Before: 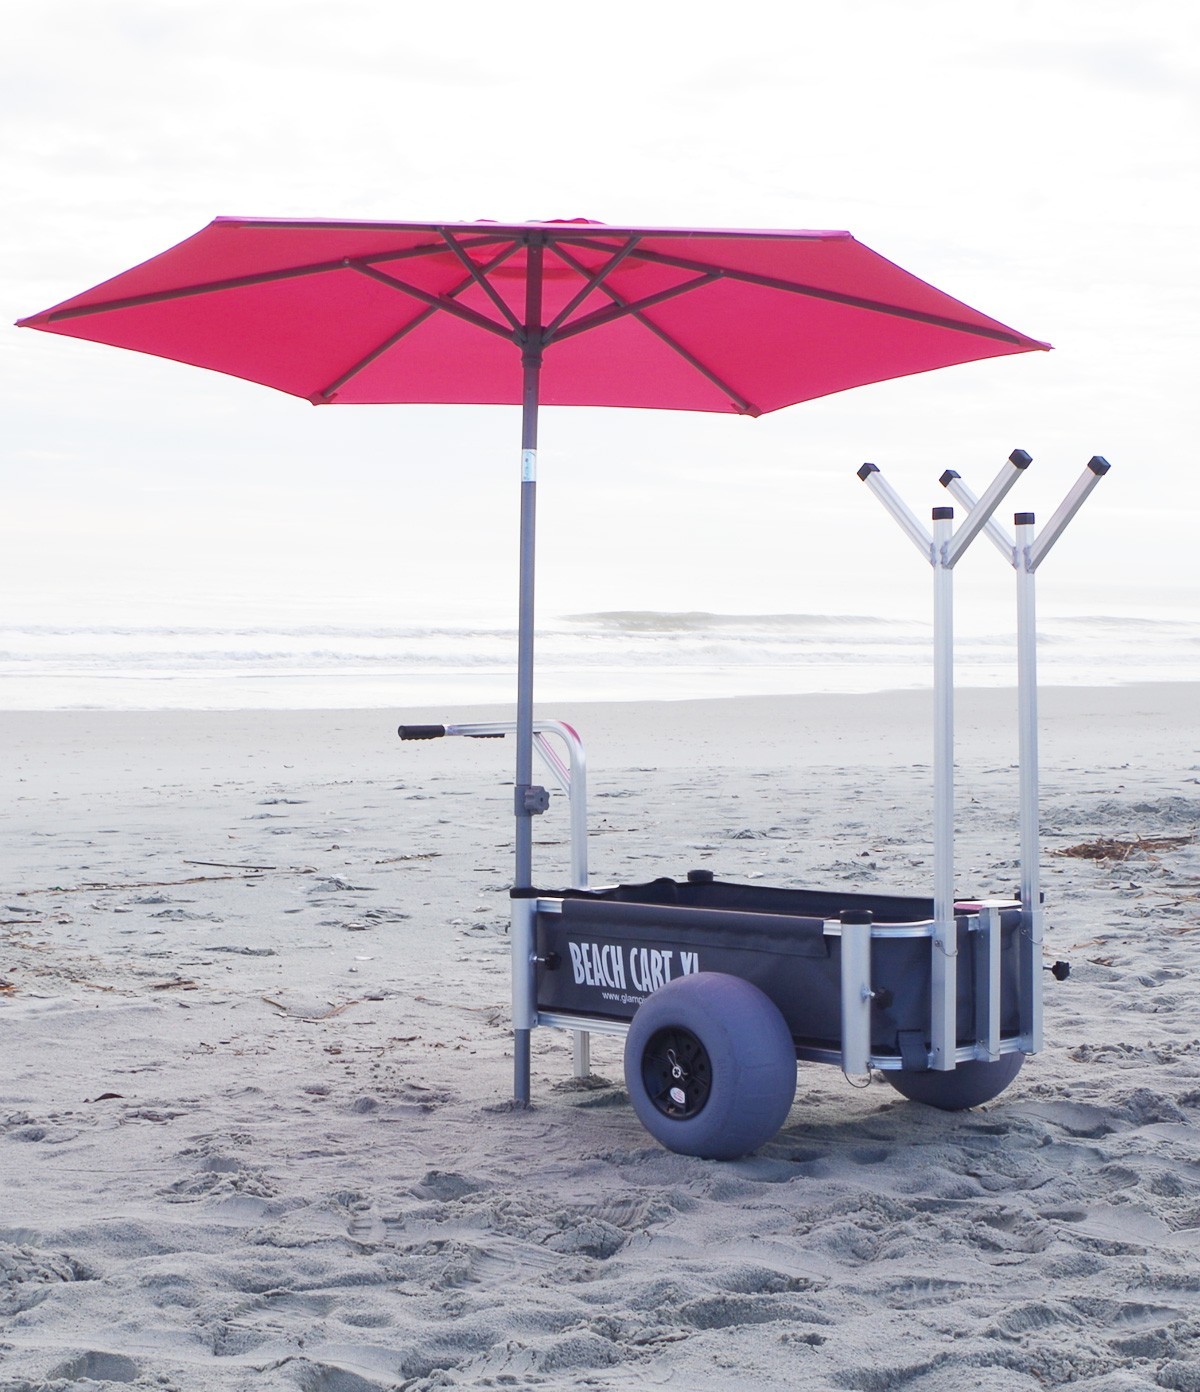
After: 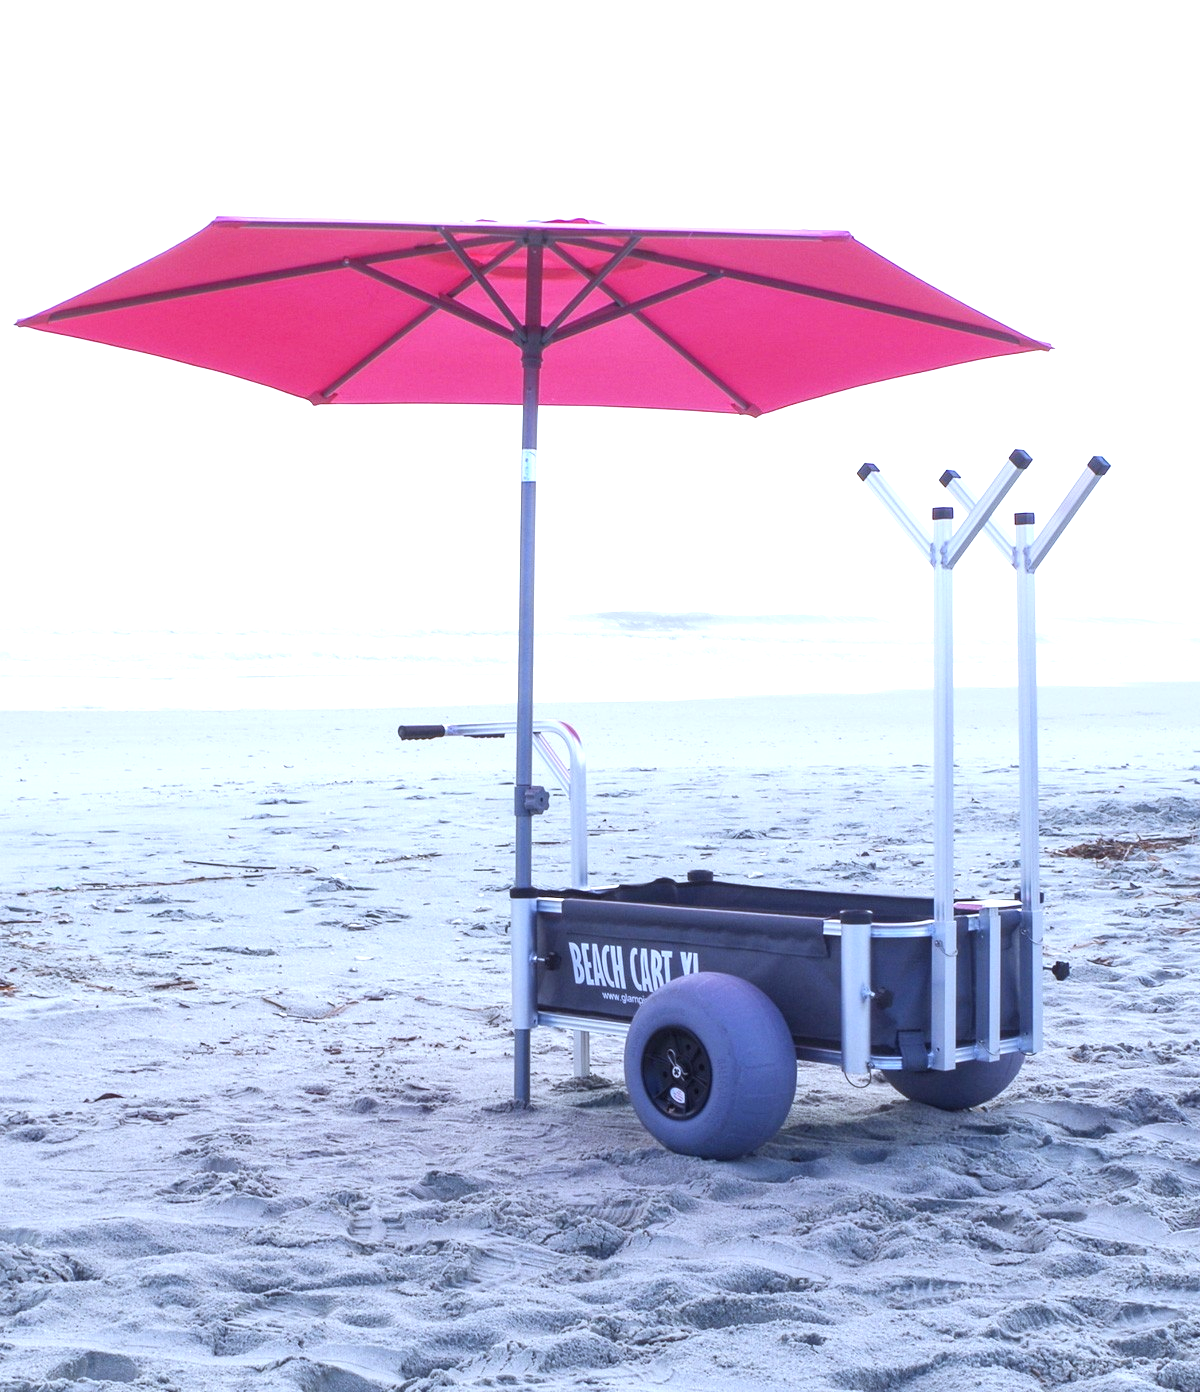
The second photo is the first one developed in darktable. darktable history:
white balance: red 0.926, green 1.003, blue 1.133
exposure: black level correction 0, exposure 0.5 EV, compensate exposure bias true, compensate highlight preservation false
local contrast: on, module defaults
